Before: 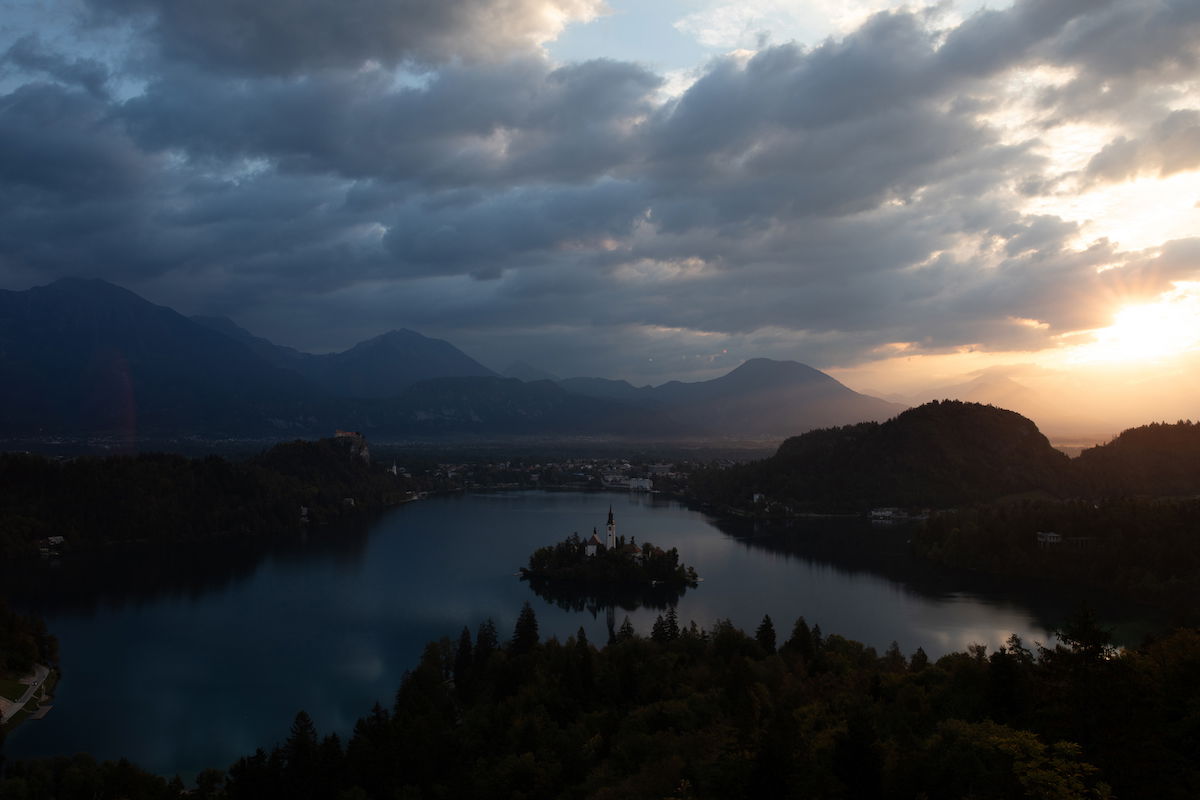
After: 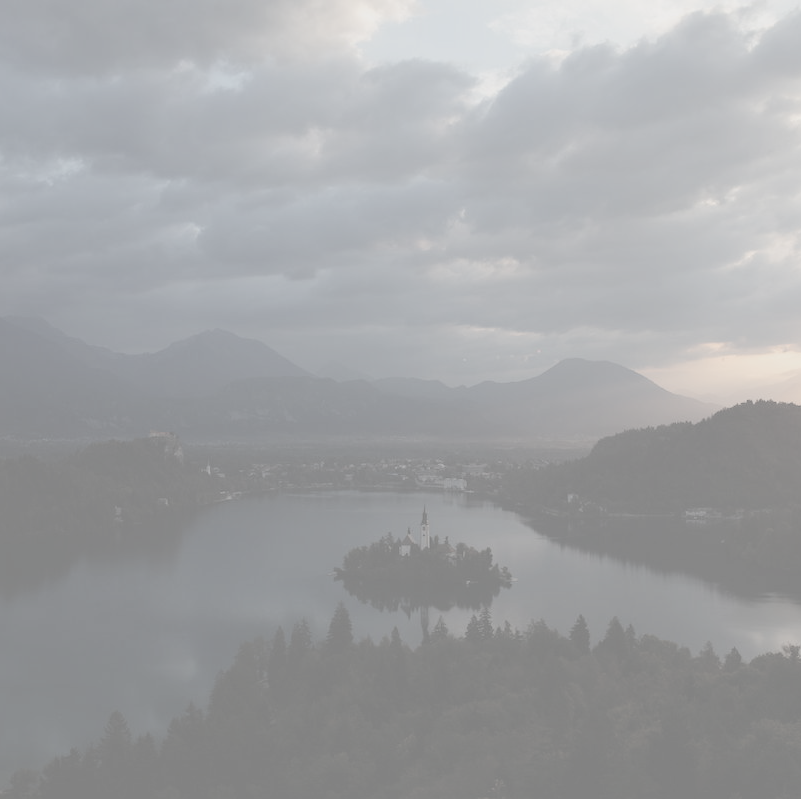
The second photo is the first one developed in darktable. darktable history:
crop and rotate: left 15.503%, right 17.689%
contrast brightness saturation: contrast -0.322, brightness 0.731, saturation -0.768
exposure: black level correction -0.009, exposure 0.07 EV, compensate exposure bias true, compensate highlight preservation false
